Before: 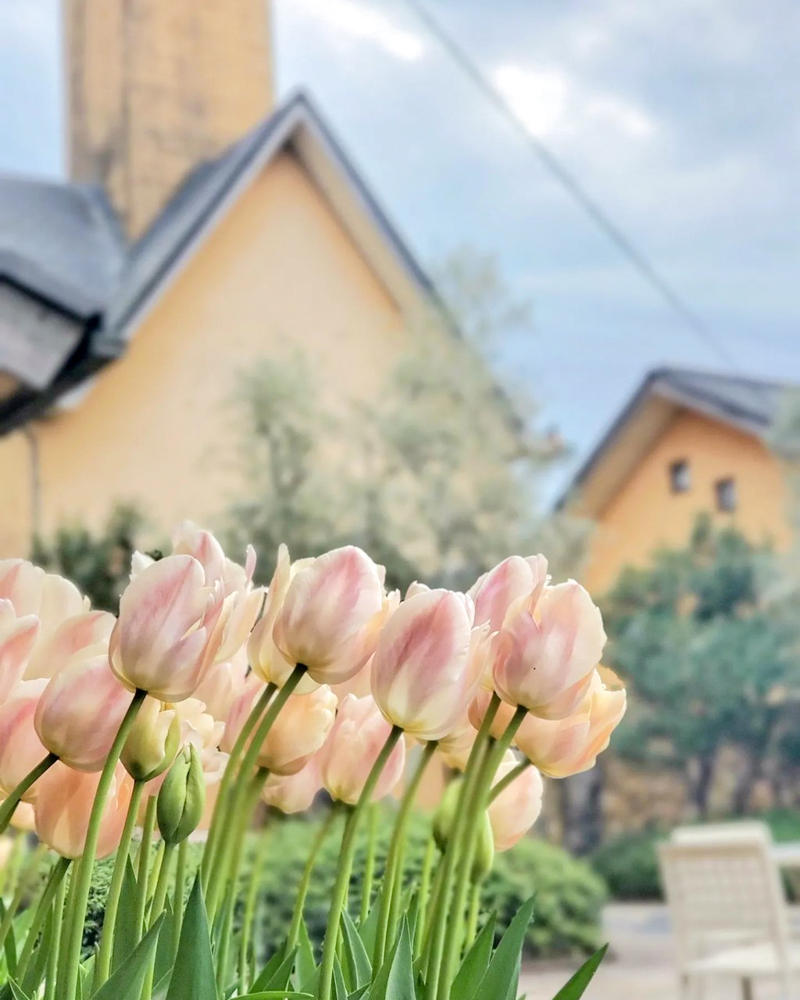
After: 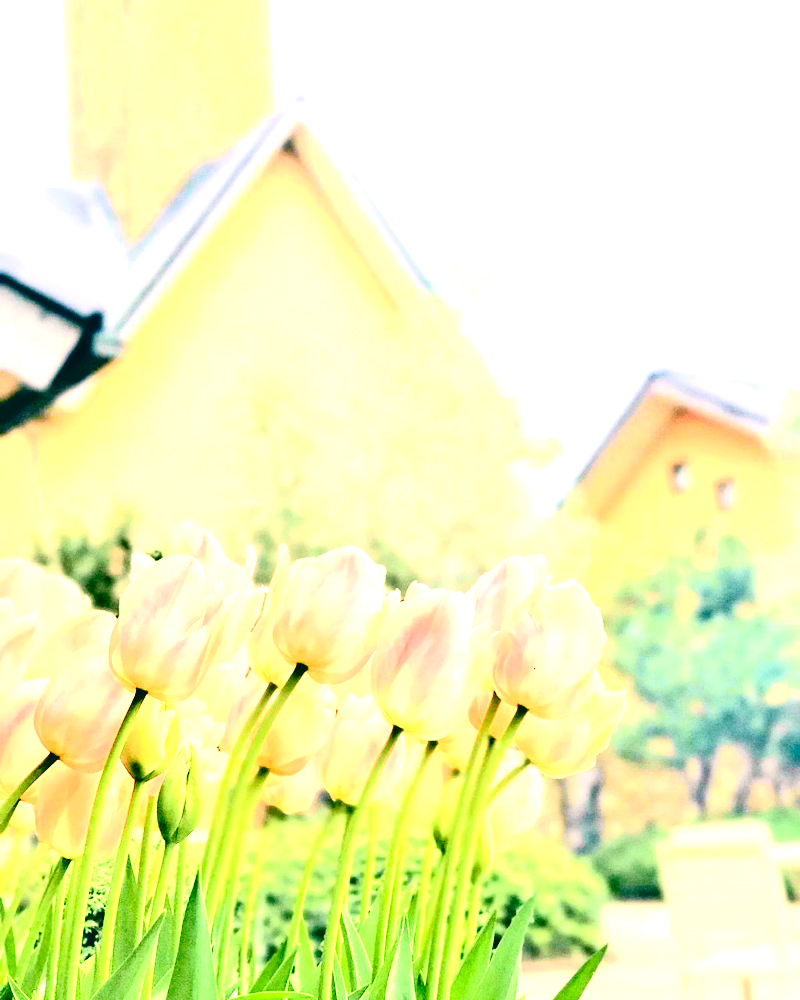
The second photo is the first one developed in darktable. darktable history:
exposure: black level correction 0, exposure 1.741 EV, compensate exposure bias true, compensate highlight preservation false
tone curve: curves: ch0 [(0, 0.023) (0.137, 0.069) (0.249, 0.163) (0.487, 0.491) (0.778, 0.858) (0.896, 0.94) (1, 0.988)]; ch1 [(0, 0) (0.396, 0.369) (0.483, 0.459) (0.498, 0.5) (0.515, 0.517) (0.562, 0.6) (0.611, 0.667) (0.692, 0.744) (0.798, 0.863) (1, 1)]; ch2 [(0, 0) (0.426, 0.398) (0.483, 0.481) (0.503, 0.503) (0.526, 0.527) (0.549, 0.59) (0.62, 0.666) (0.705, 0.755) (0.985, 0.966)], color space Lab, independent channels
base curve: curves: ch0 [(0, 0) (0.073, 0.04) (0.157, 0.139) (0.492, 0.492) (0.758, 0.758) (1, 1)], preserve colors none
color balance: lift [1.005, 0.99, 1.007, 1.01], gamma [1, 0.979, 1.011, 1.021], gain [0.923, 1.098, 1.025, 0.902], input saturation 90.45%, contrast 7.73%, output saturation 105.91%
grain: coarseness 22.88 ISO
